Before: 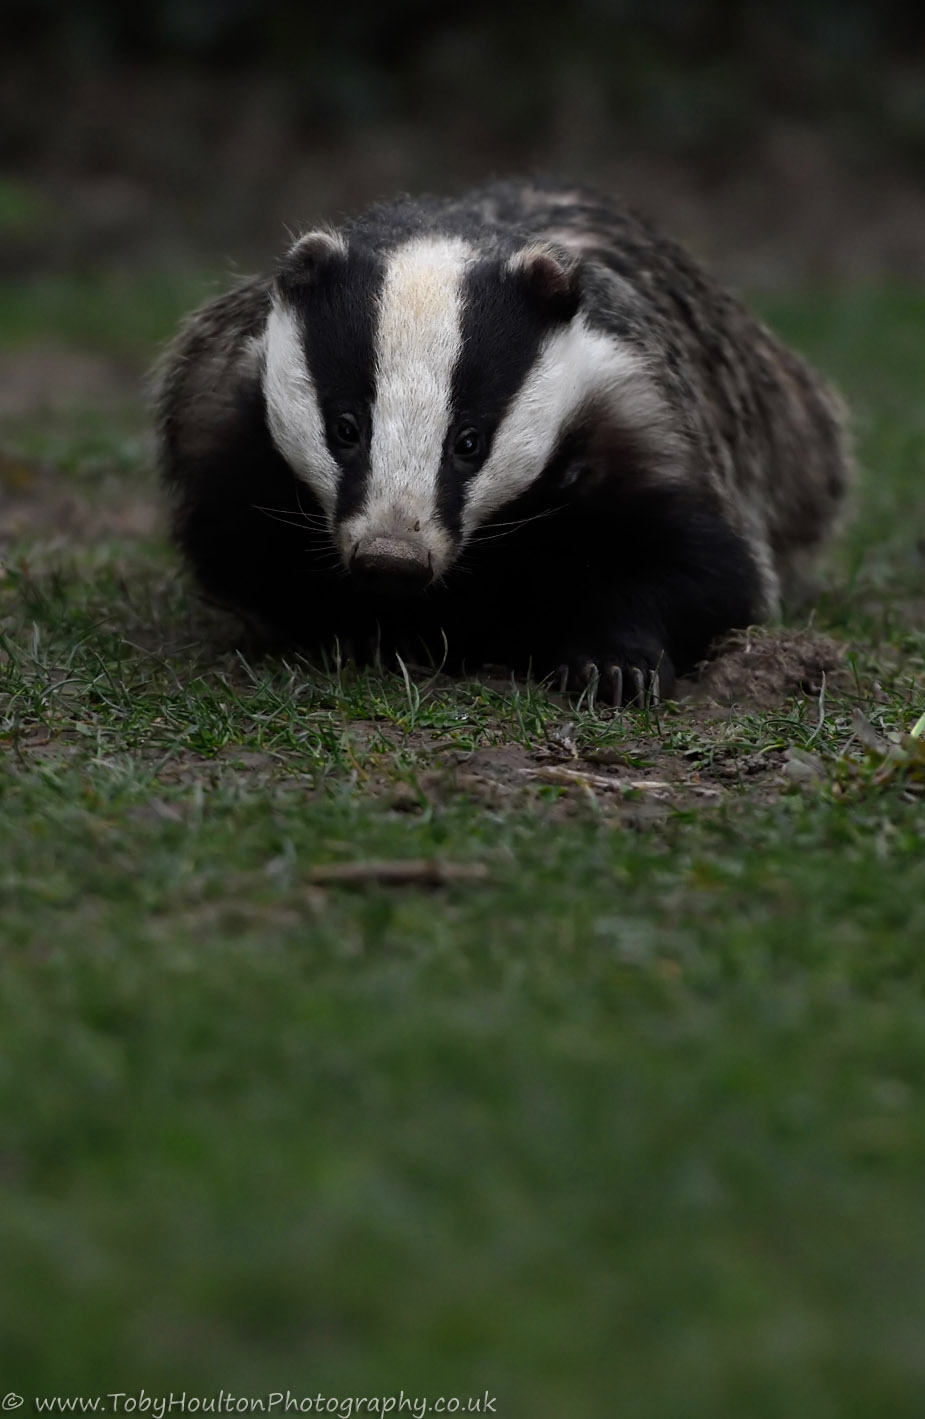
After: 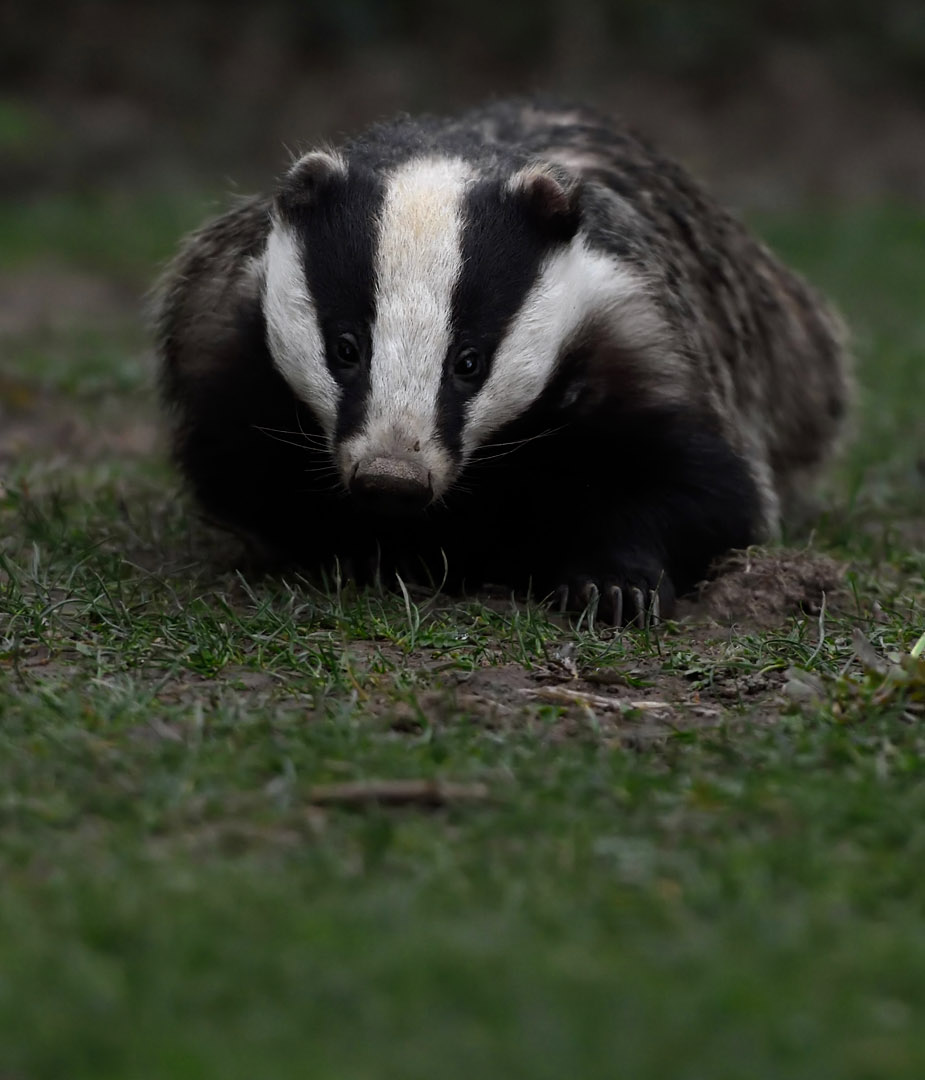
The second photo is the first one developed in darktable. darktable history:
crop: top 5.701%, bottom 18.12%
